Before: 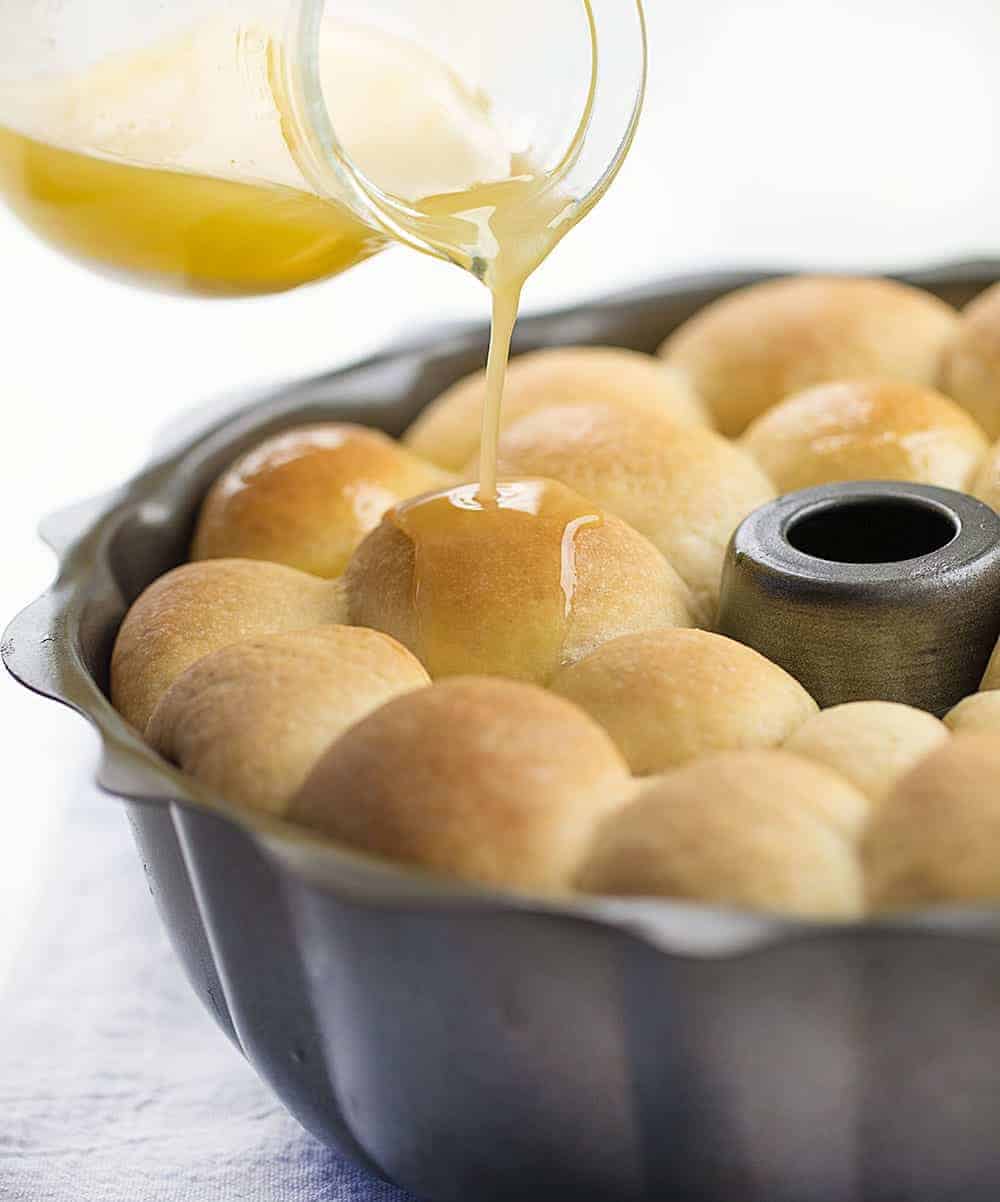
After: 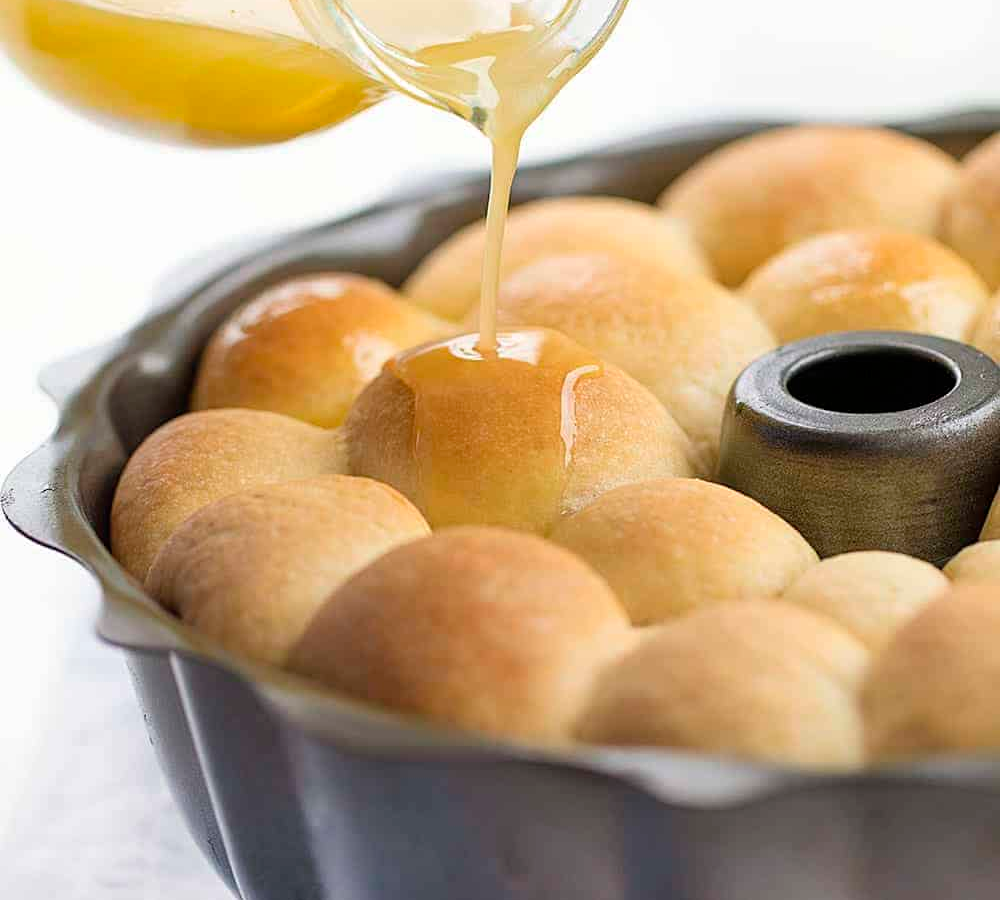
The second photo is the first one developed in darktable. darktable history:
crop and rotate: top 12.509%, bottom 12.541%
